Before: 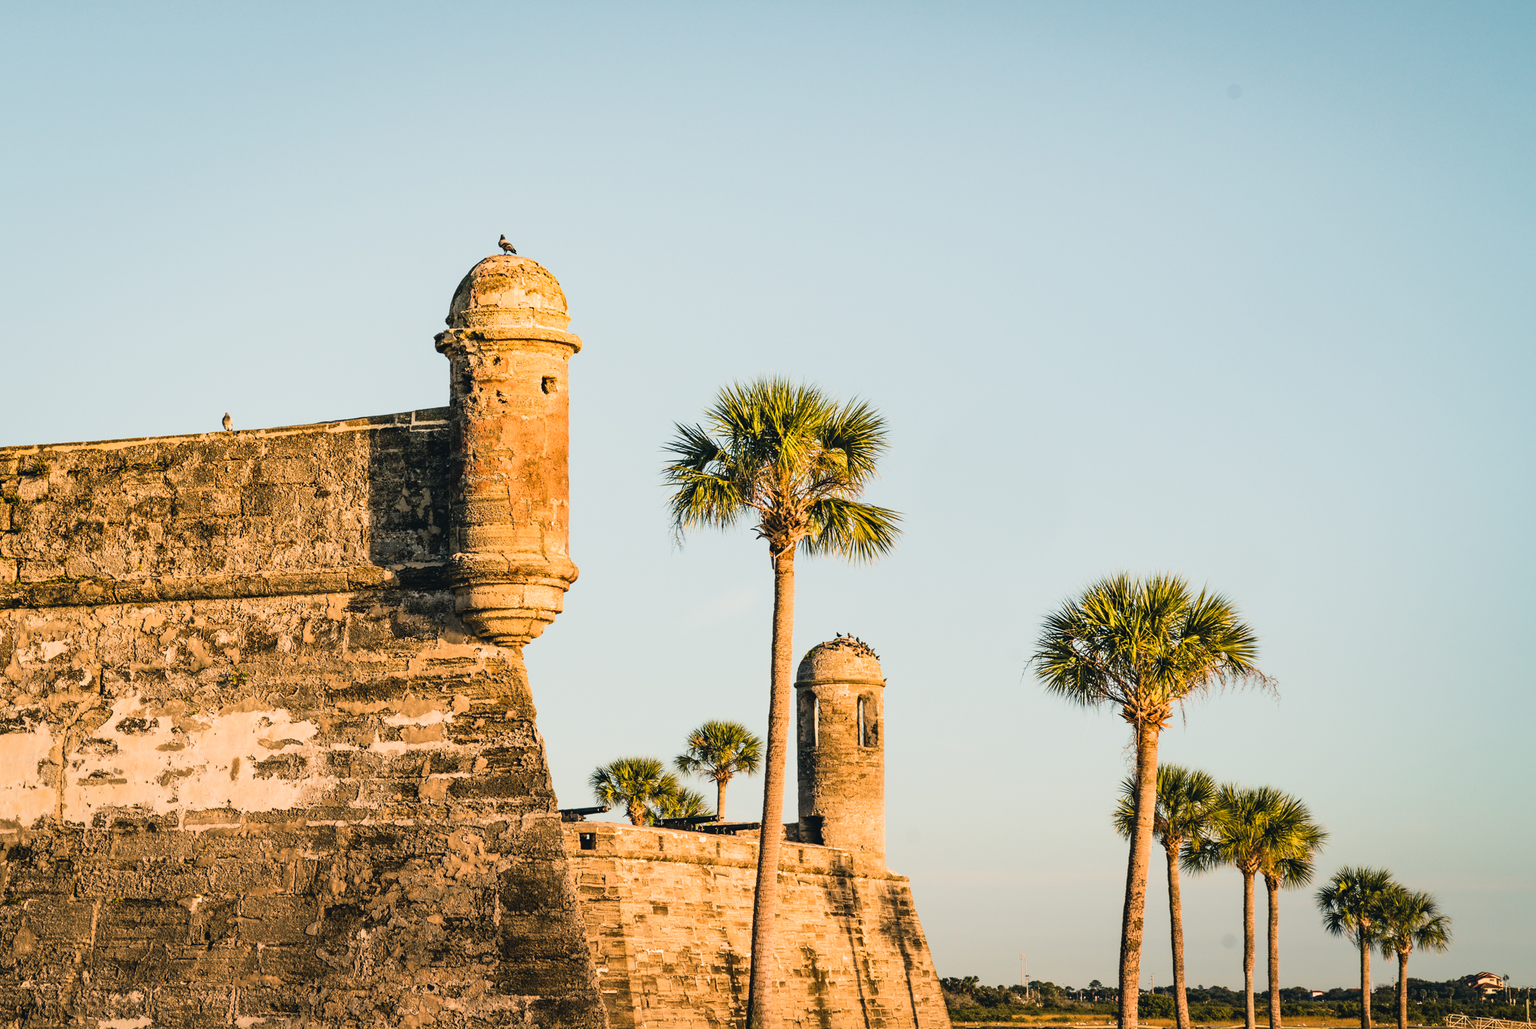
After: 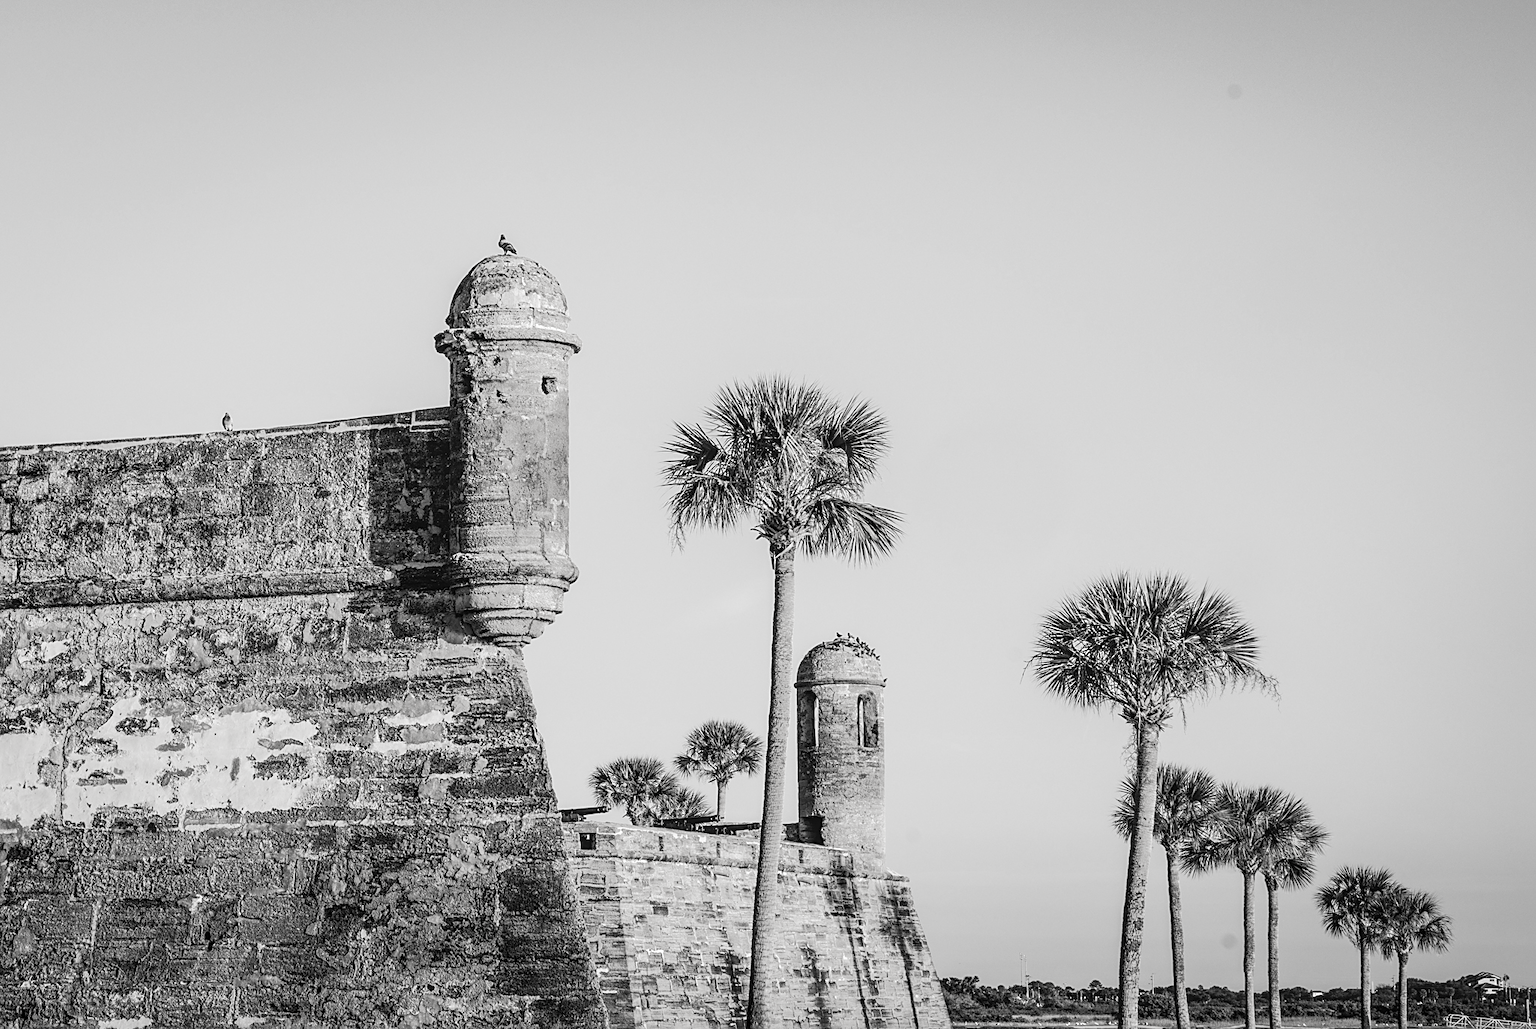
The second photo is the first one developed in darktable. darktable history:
contrast brightness saturation: saturation -0.992
local contrast: on, module defaults
sharpen: on, module defaults
